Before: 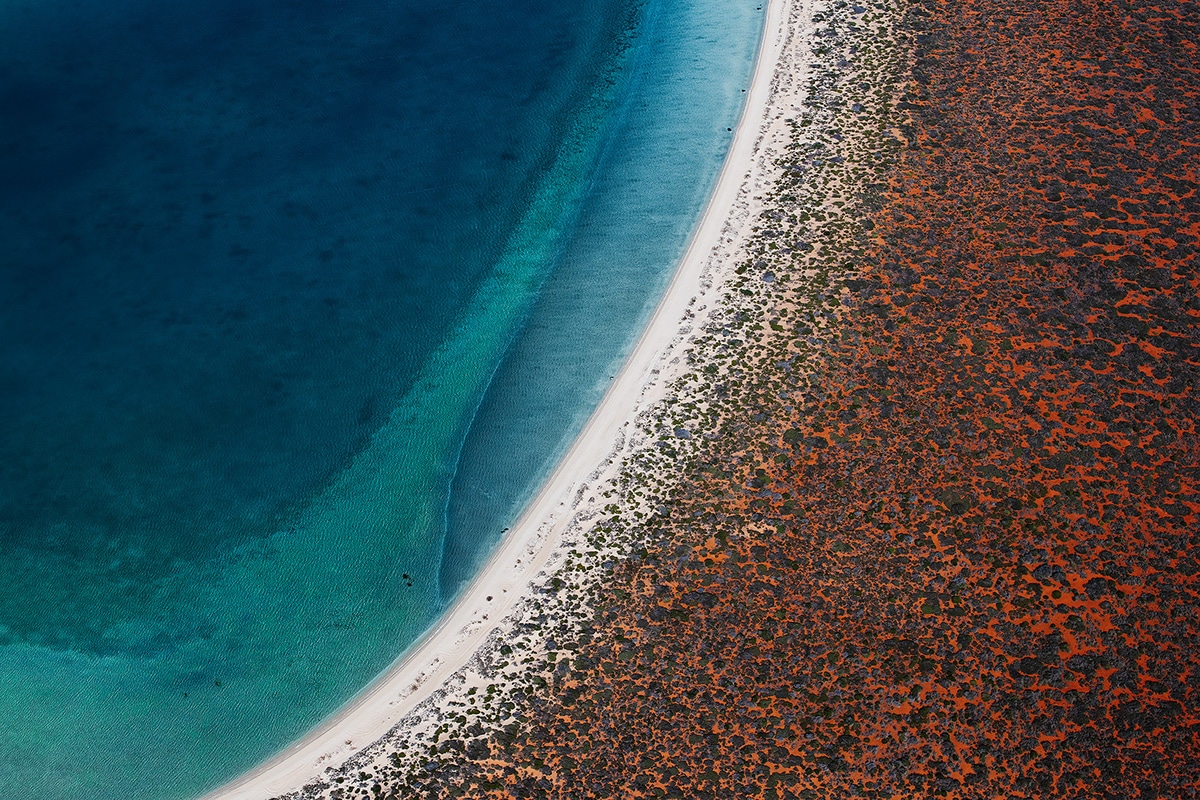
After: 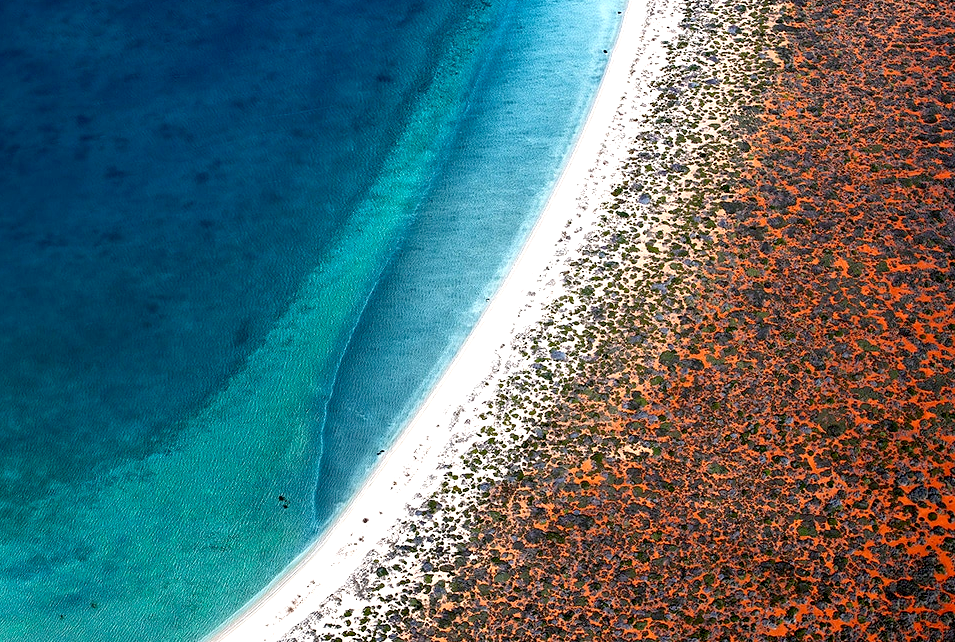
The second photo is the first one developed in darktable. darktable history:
exposure: black level correction 0.008, exposure 0.967 EV, compensate highlight preservation false
crop and rotate: left 10.378%, top 9.819%, right 10.025%, bottom 9.874%
